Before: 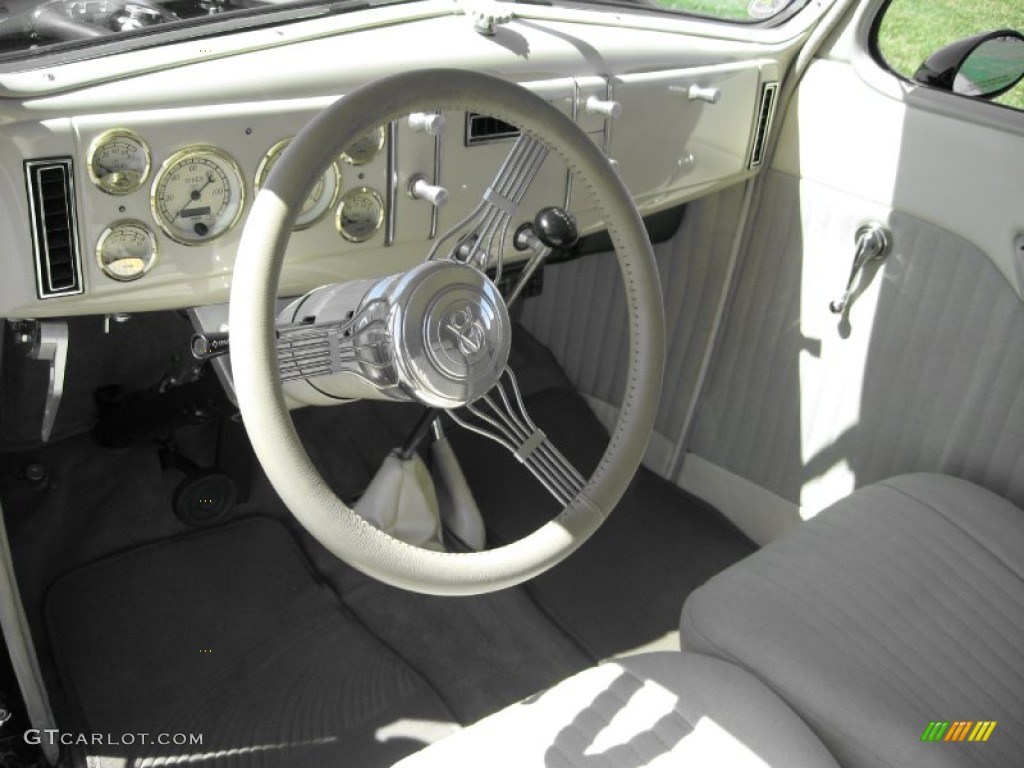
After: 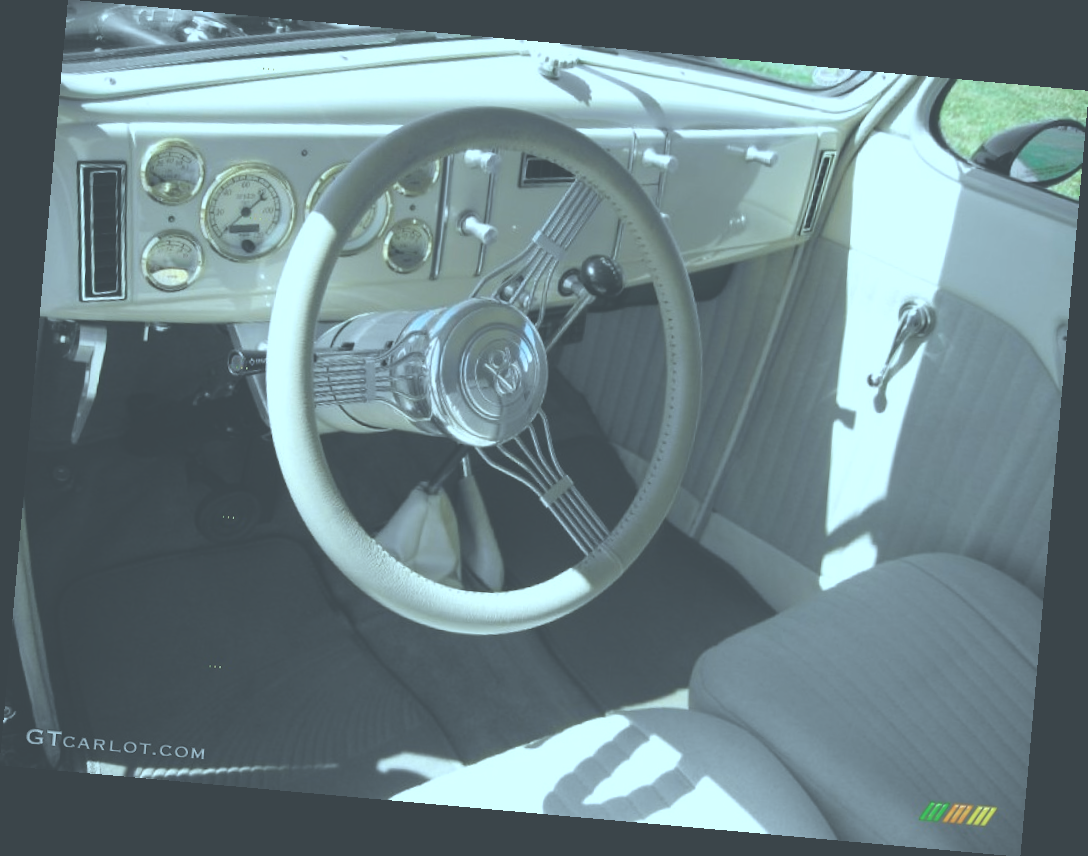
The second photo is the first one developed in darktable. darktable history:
color correction: highlights a* -11.71, highlights b* -15.58
exposure: black level correction -0.062, exposure -0.05 EV, compensate highlight preservation false
rotate and perspective: rotation 5.12°, automatic cropping off
